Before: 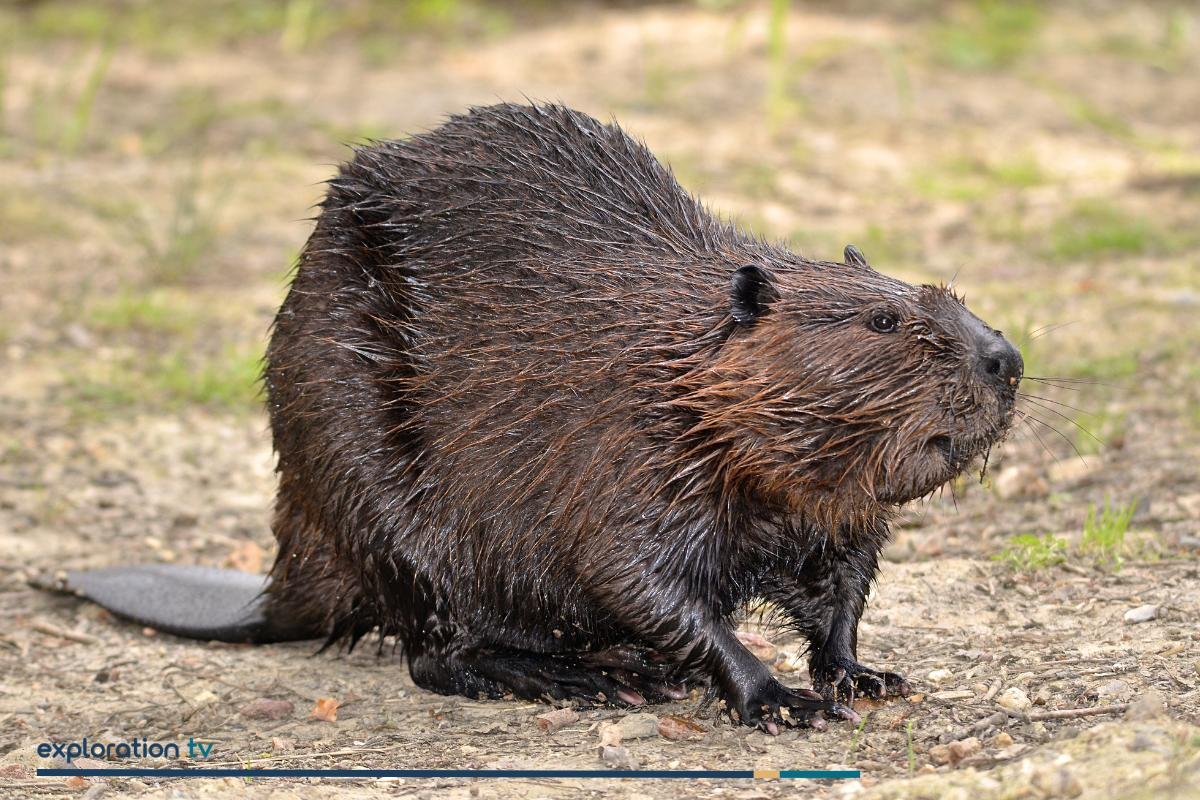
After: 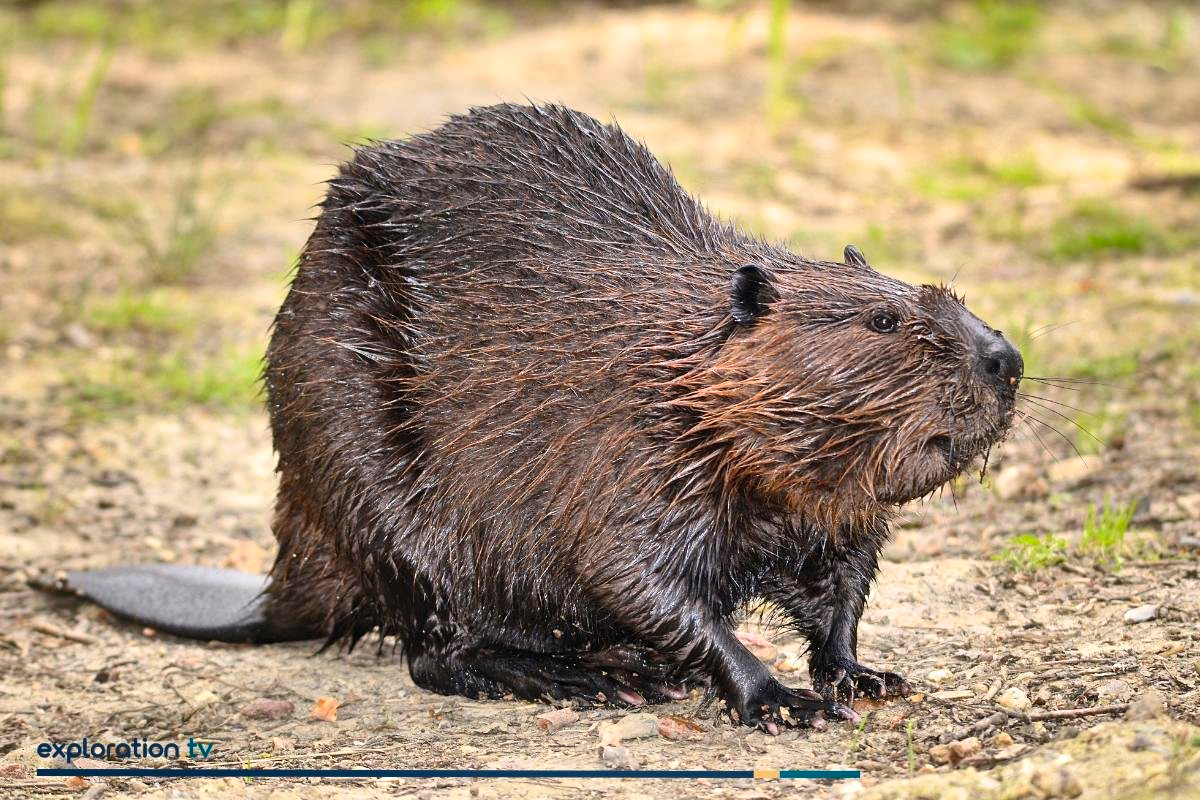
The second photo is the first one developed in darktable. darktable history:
shadows and highlights: shadows 60, highlights -60.23, soften with gaussian
contrast brightness saturation: contrast 0.2, brightness 0.16, saturation 0.22
